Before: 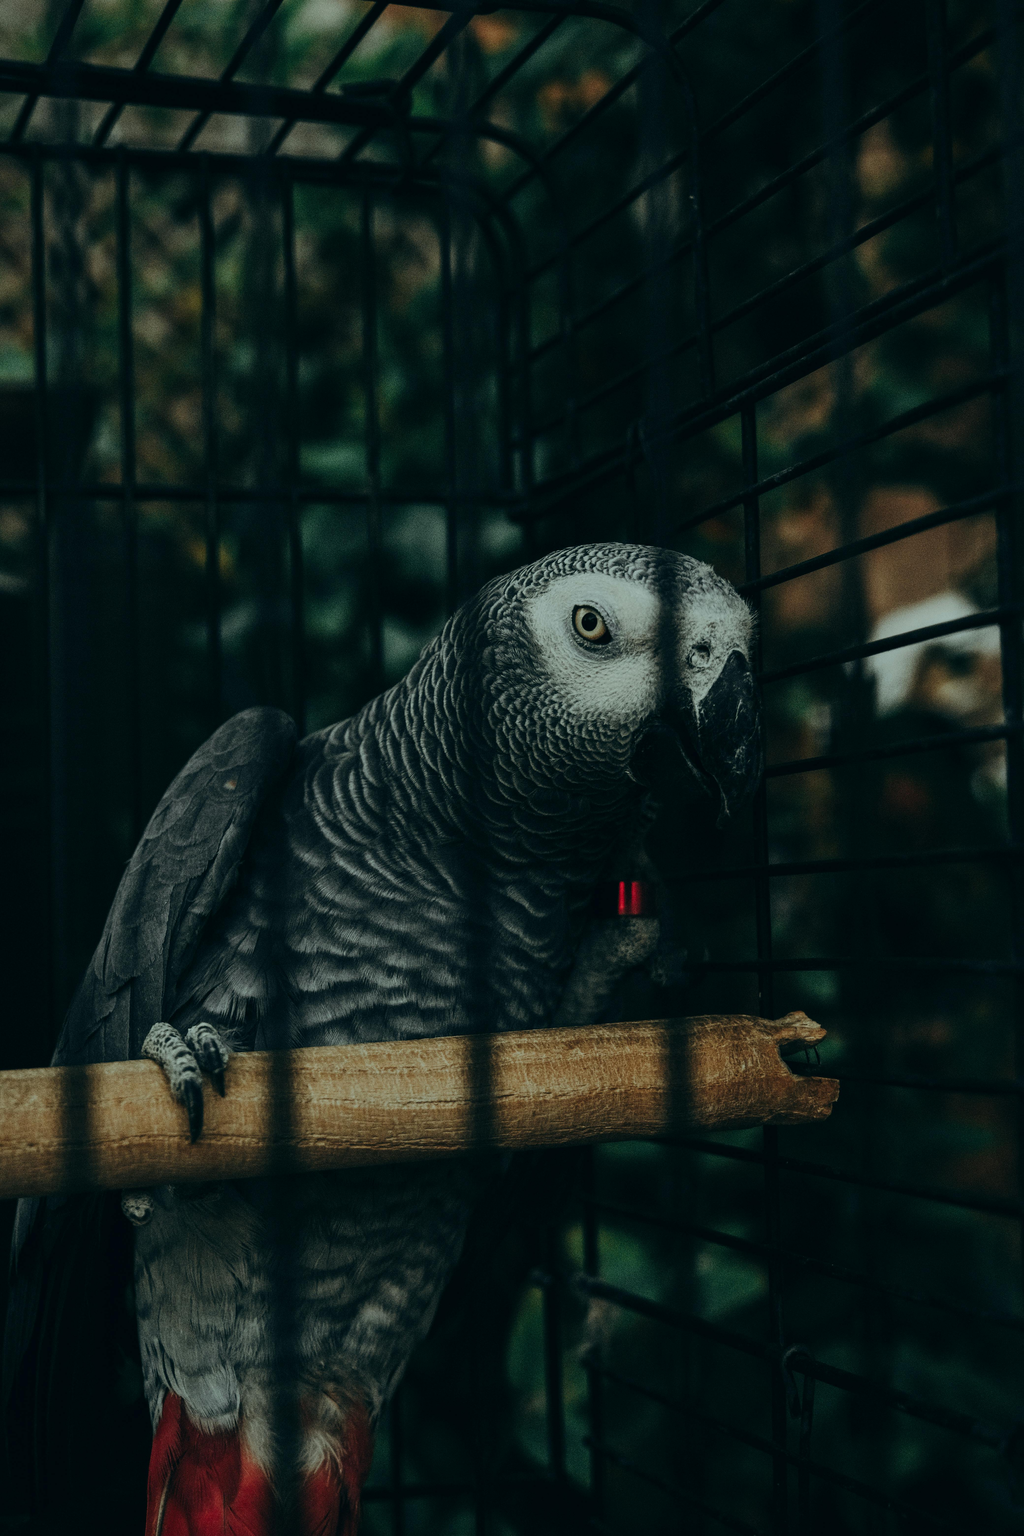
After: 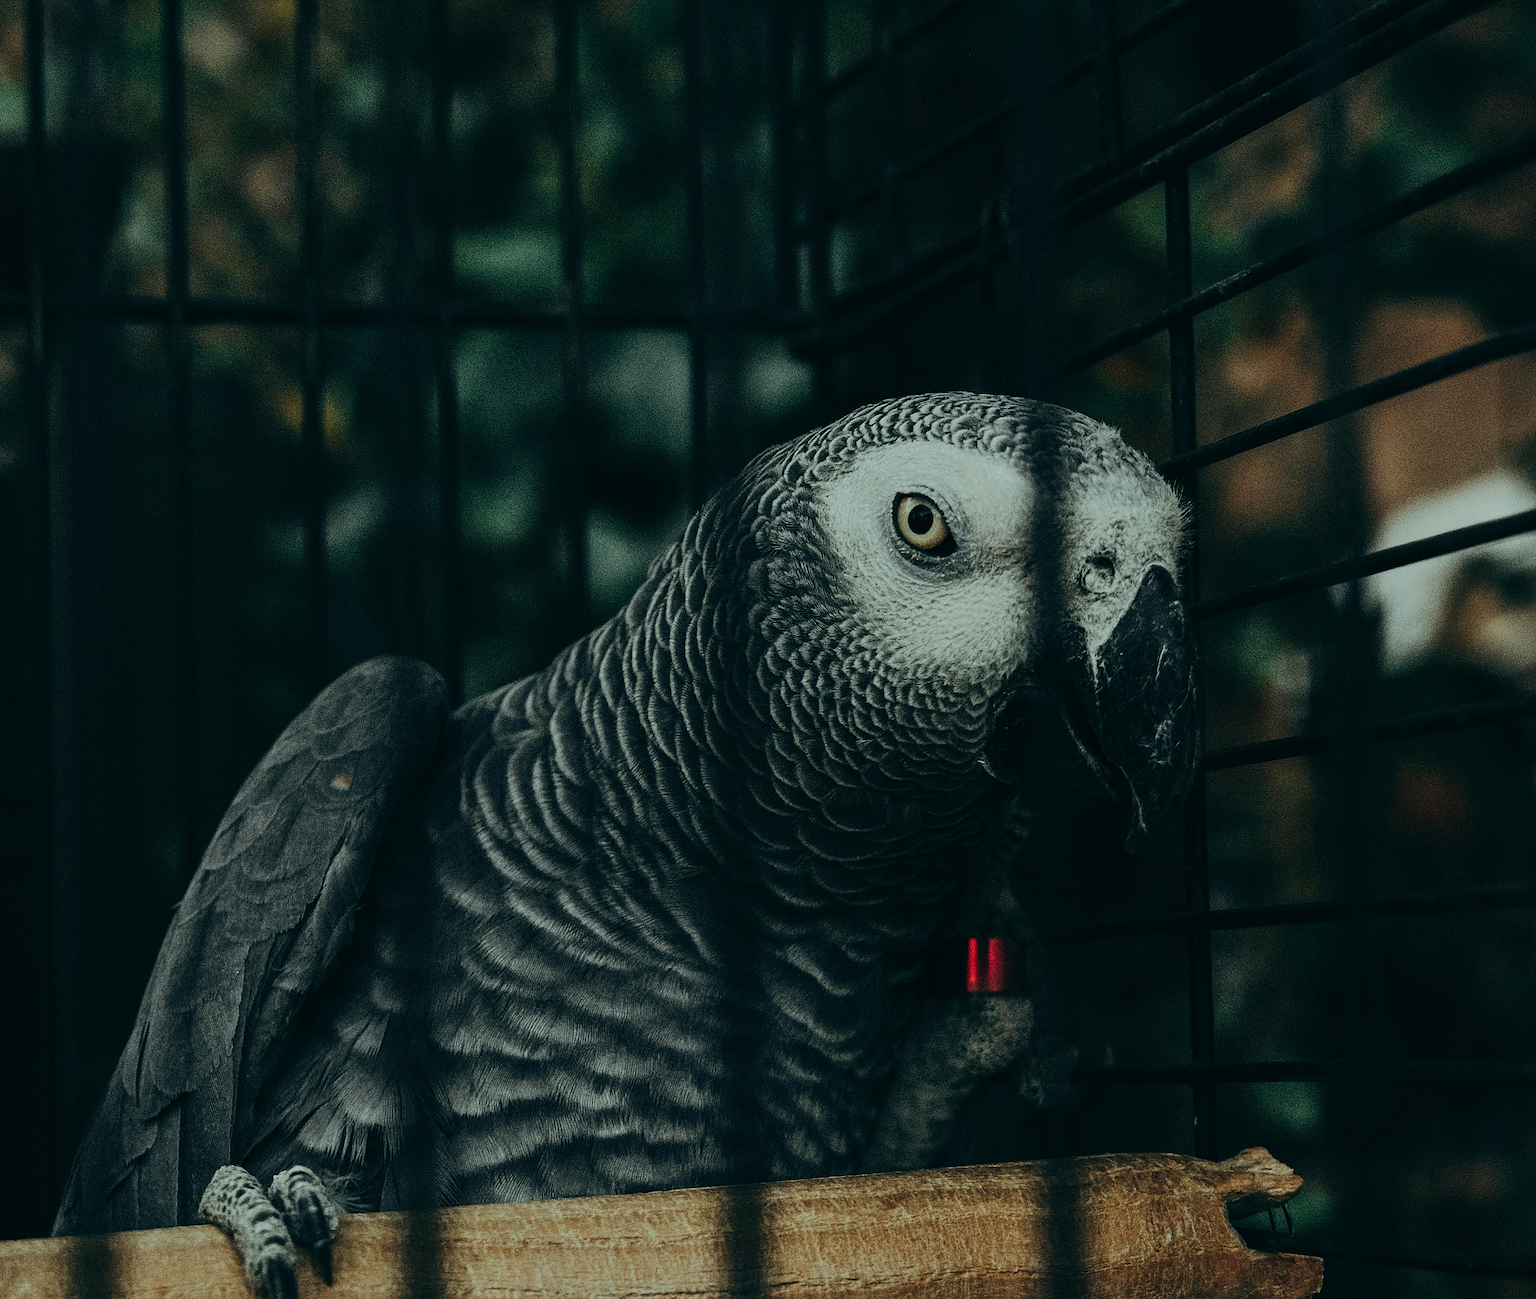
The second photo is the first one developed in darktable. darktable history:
exposure: exposure 0.151 EV, compensate highlight preservation false
sharpen: on, module defaults
crop: left 1.839%, top 19.524%, right 5.132%, bottom 28.022%
